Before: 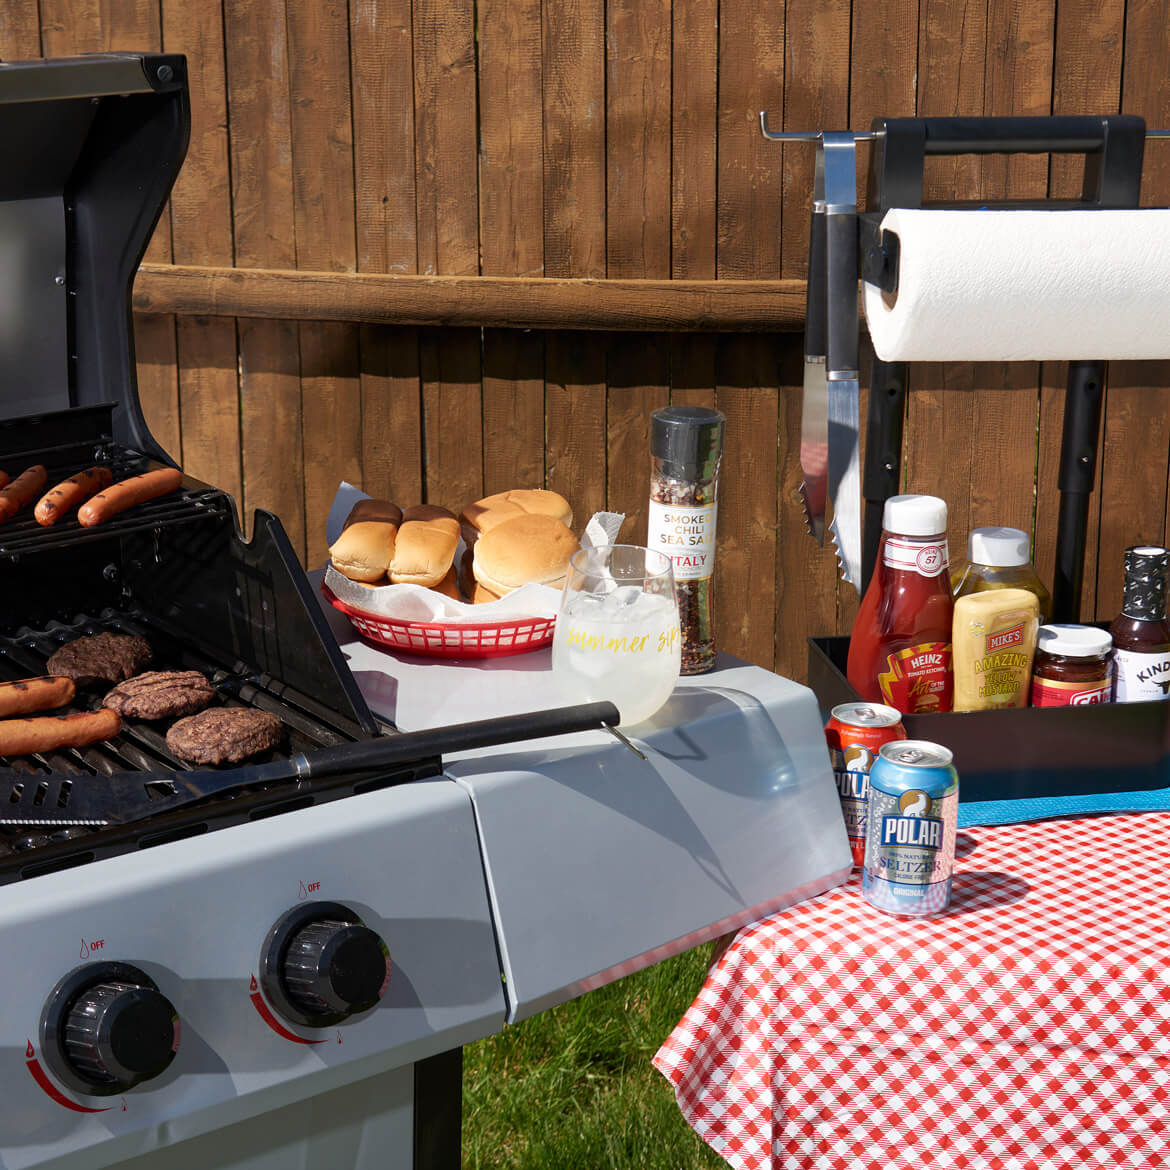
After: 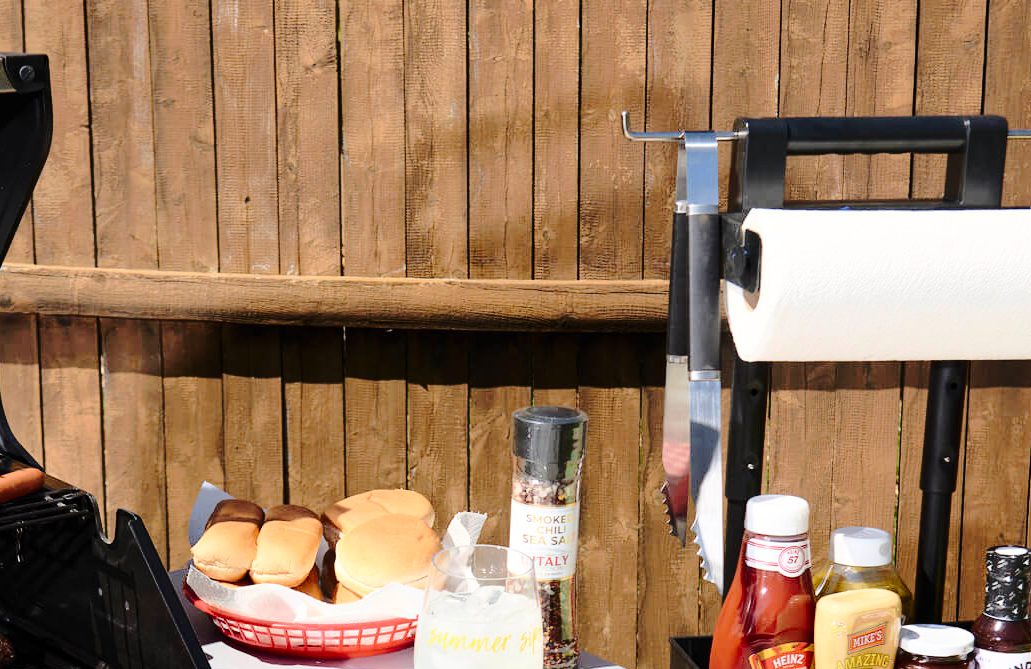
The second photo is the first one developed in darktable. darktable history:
tone curve: curves: ch0 [(0, 0) (0.003, 0.004) (0.011, 0.01) (0.025, 0.025) (0.044, 0.042) (0.069, 0.064) (0.1, 0.093) (0.136, 0.13) (0.177, 0.182) (0.224, 0.241) (0.277, 0.322) (0.335, 0.409) (0.399, 0.482) (0.468, 0.551) (0.543, 0.606) (0.623, 0.672) (0.709, 0.73) (0.801, 0.81) (0.898, 0.885) (1, 1)], preserve colors none
crop and rotate: left 11.812%, bottom 42.776%
base curve: curves: ch0 [(0, 0) (0.028, 0.03) (0.121, 0.232) (0.46, 0.748) (0.859, 0.968) (1, 1)]
